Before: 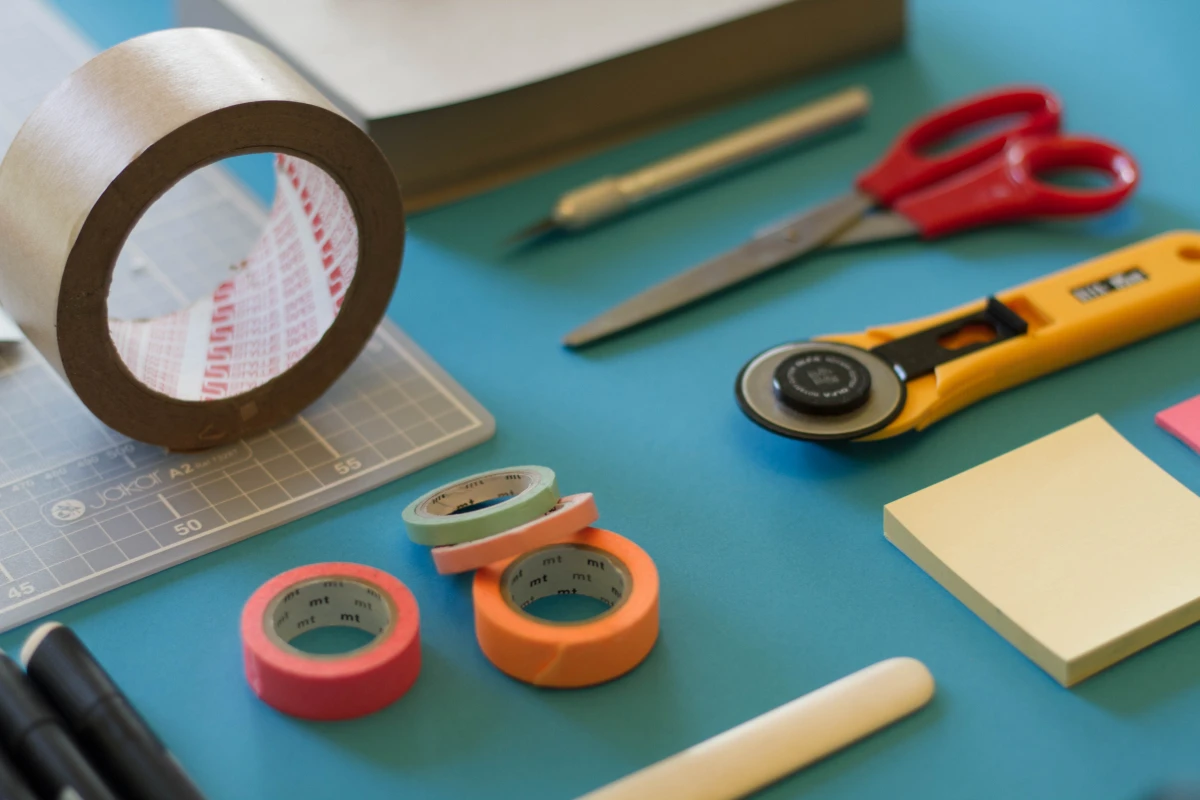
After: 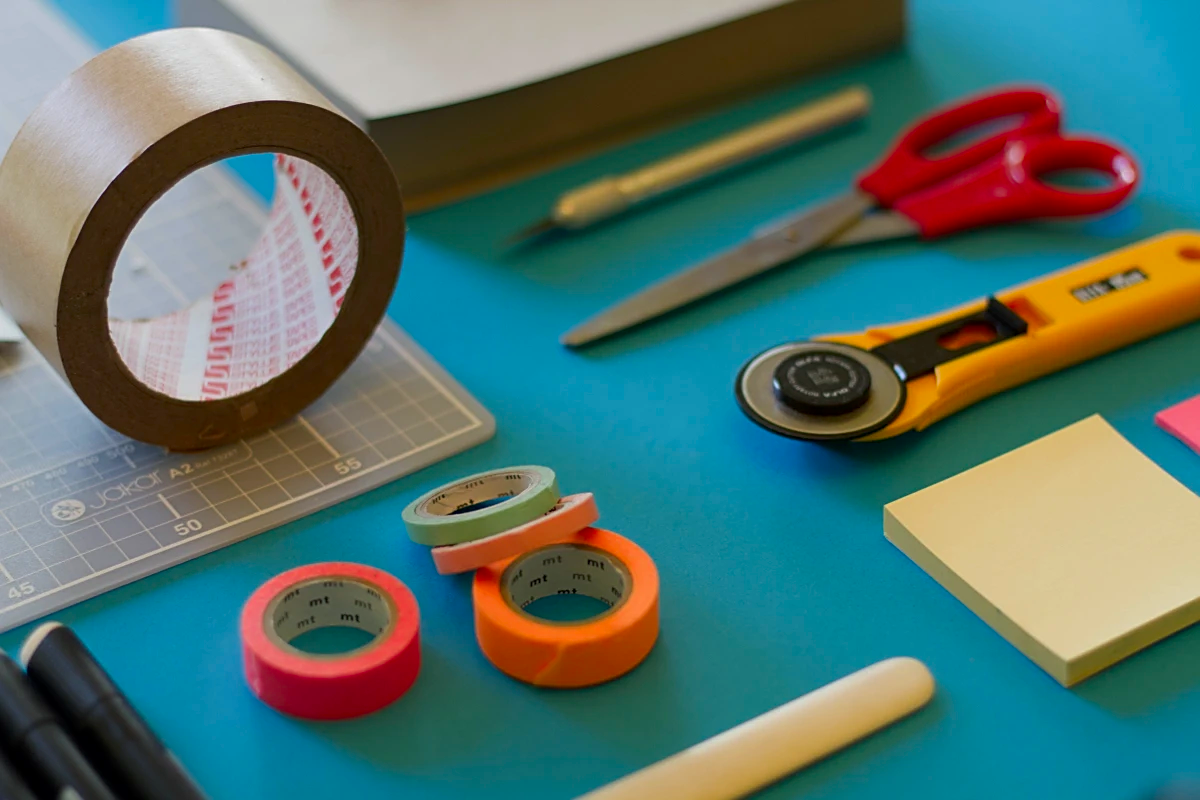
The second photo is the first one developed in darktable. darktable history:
exposure: black level correction 0.001, exposure -0.2 EV, compensate highlight preservation false
sharpen: on, module defaults
contrast brightness saturation: brightness -0.02, saturation 0.35
